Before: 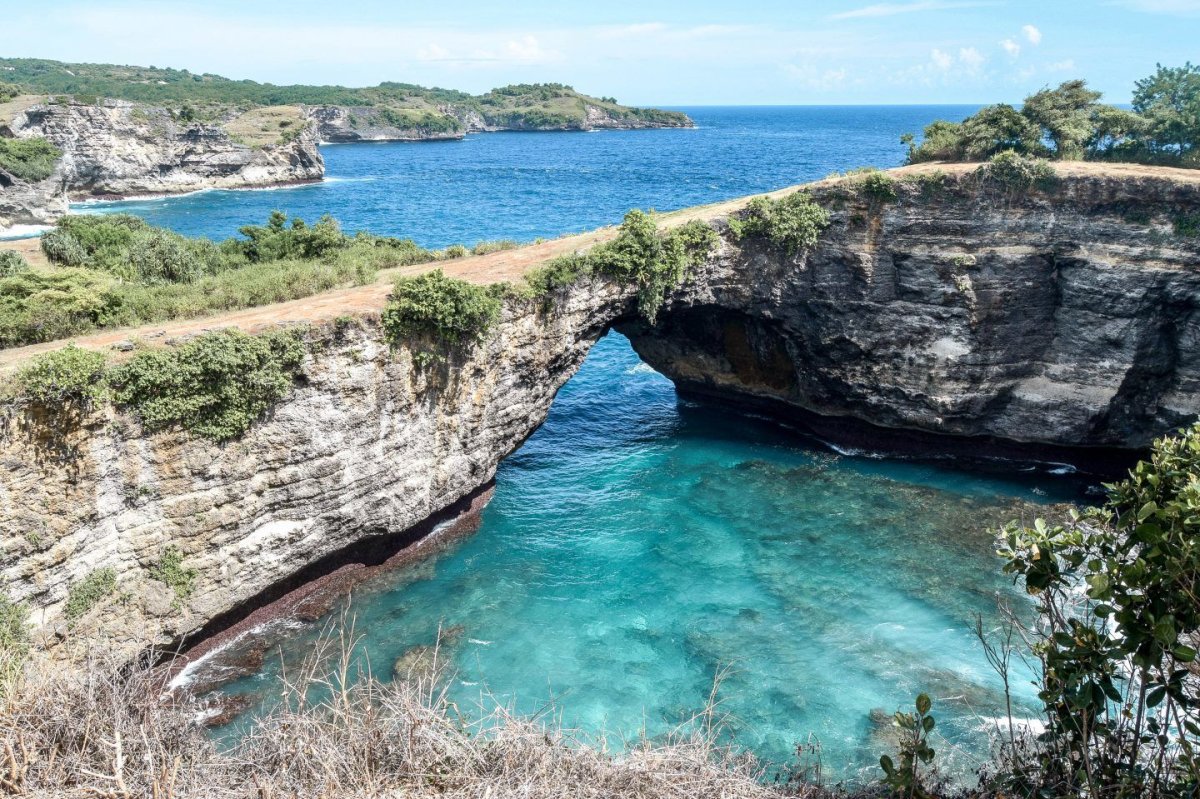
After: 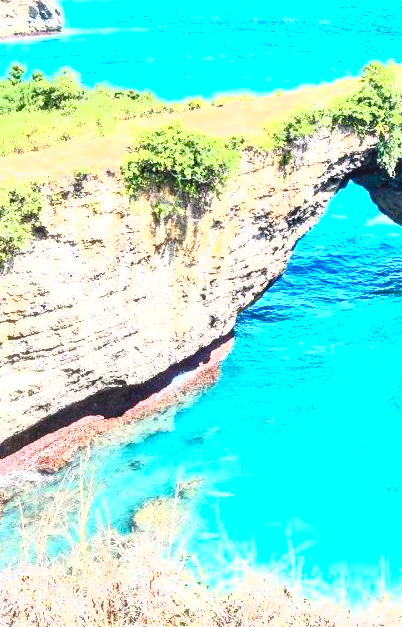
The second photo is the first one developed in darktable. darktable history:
tone equalizer: -7 EV 0.15 EV, -6 EV 0.6 EV, -5 EV 1.15 EV, -4 EV 1.33 EV, -3 EV 1.15 EV, -2 EV 0.6 EV, -1 EV 0.15 EV, mask exposure compensation -0.5 EV
contrast brightness saturation: contrast 1, brightness 1, saturation 1
crop and rotate: left 21.77%, top 18.528%, right 44.676%, bottom 2.997%
